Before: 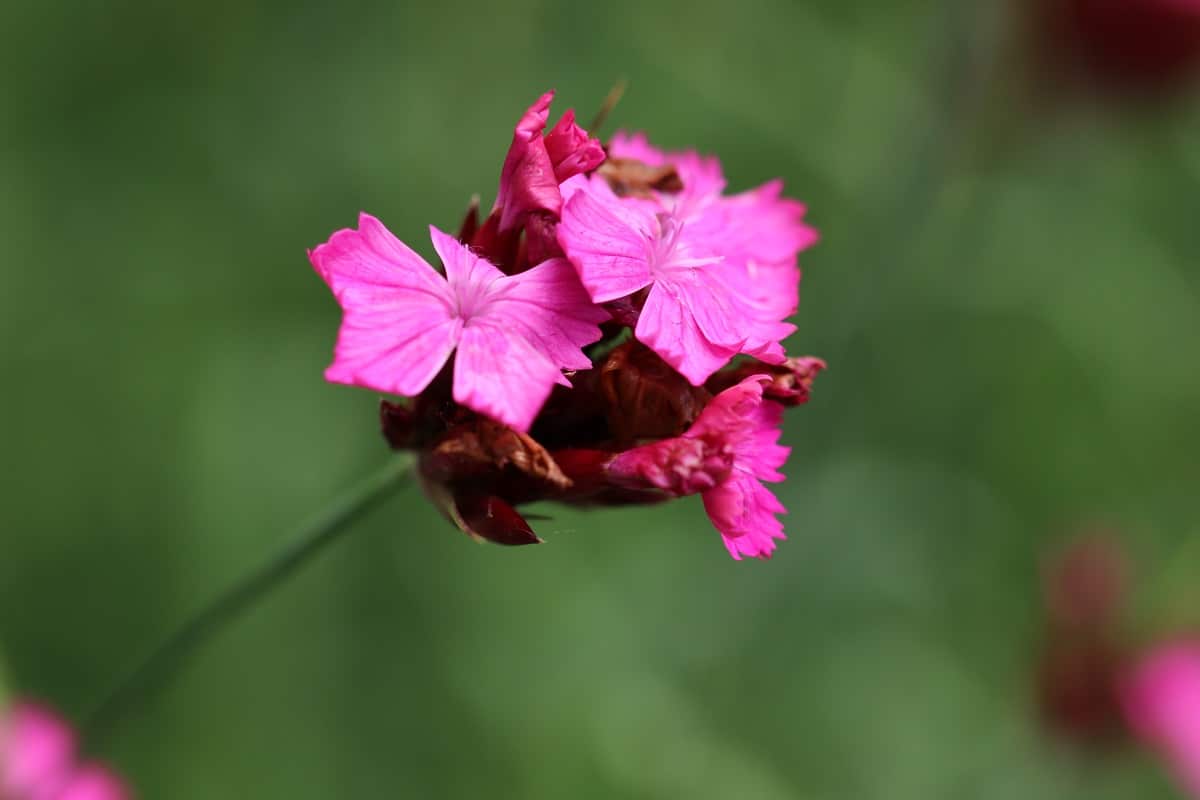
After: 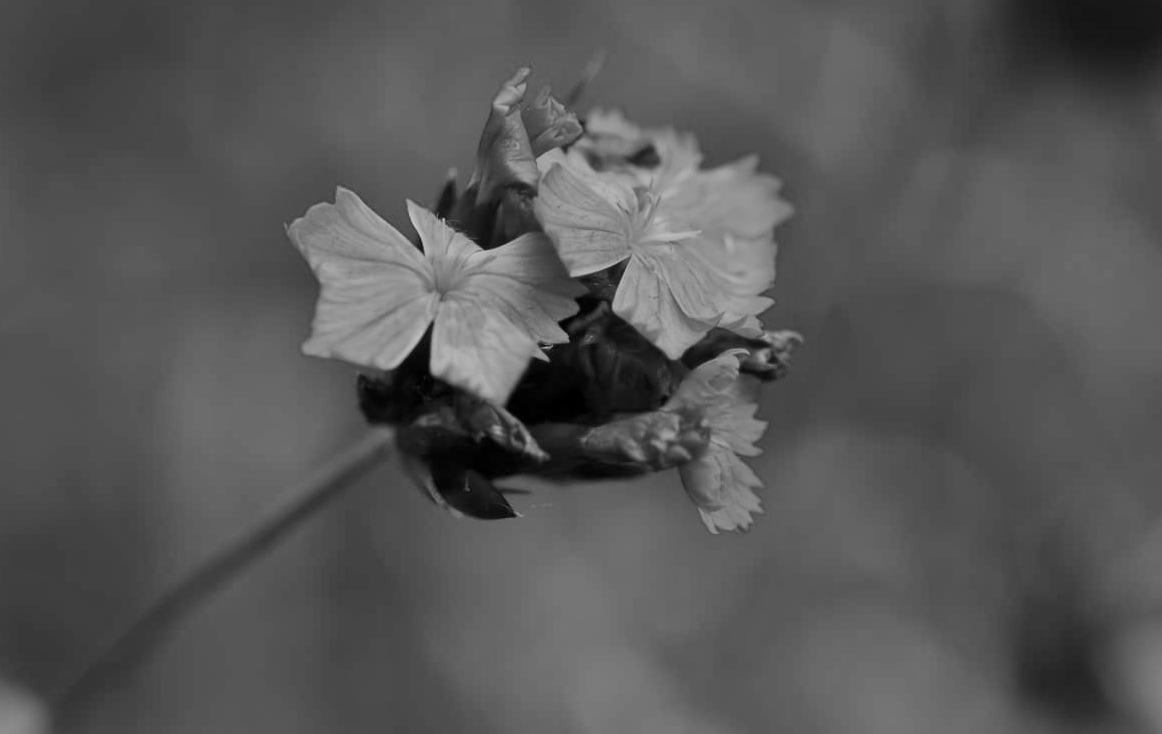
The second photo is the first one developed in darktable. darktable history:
monochrome: a -71.75, b 75.82
local contrast: mode bilateral grid, contrast 10, coarseness 25, detail 115%, midtone range 0.2
crop: left 1.964%, top 3.251%, right 1.122%, bottom 4.933%
rotate and perspective: automatic cropping original format, crop left 0, crop top 0
